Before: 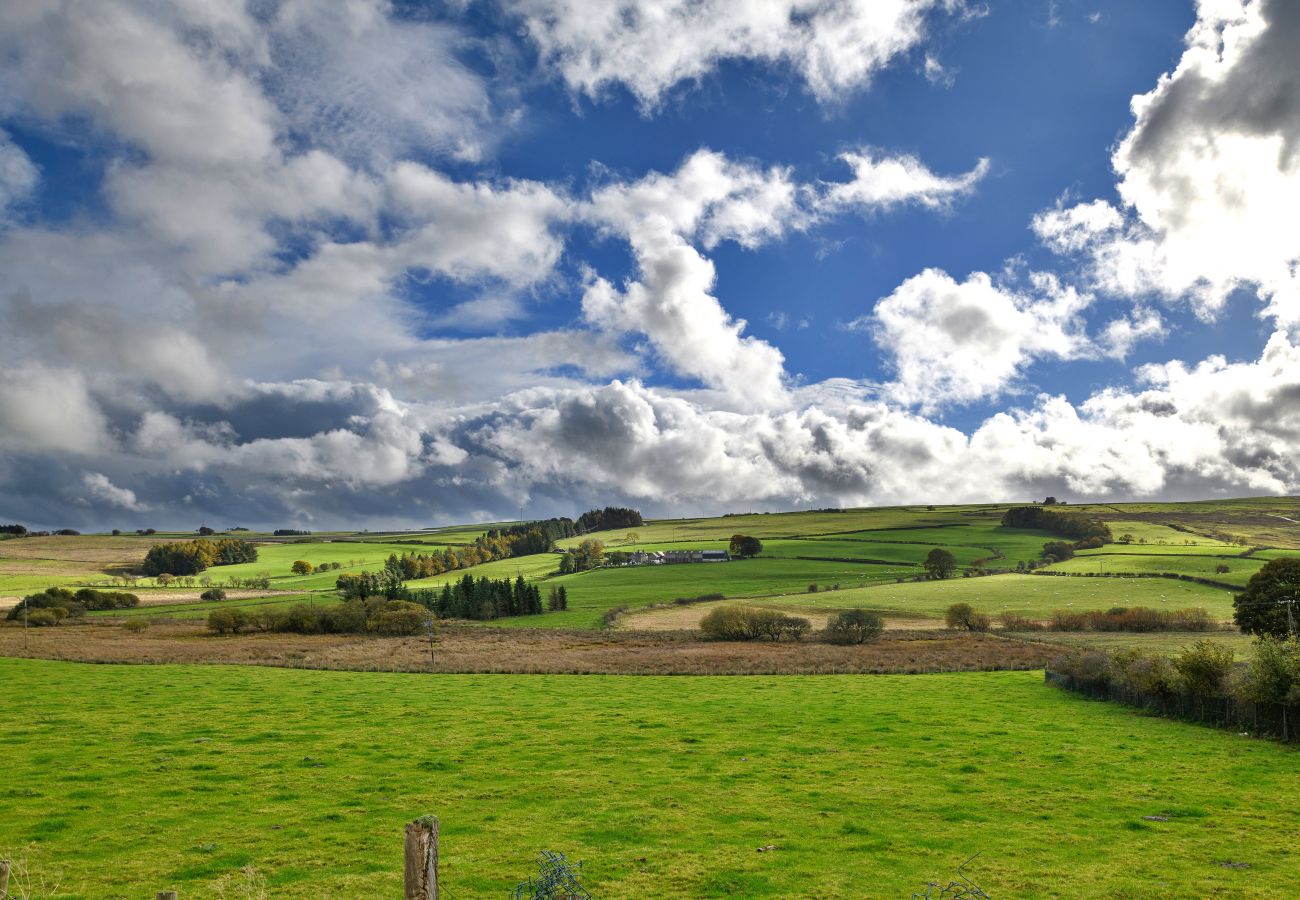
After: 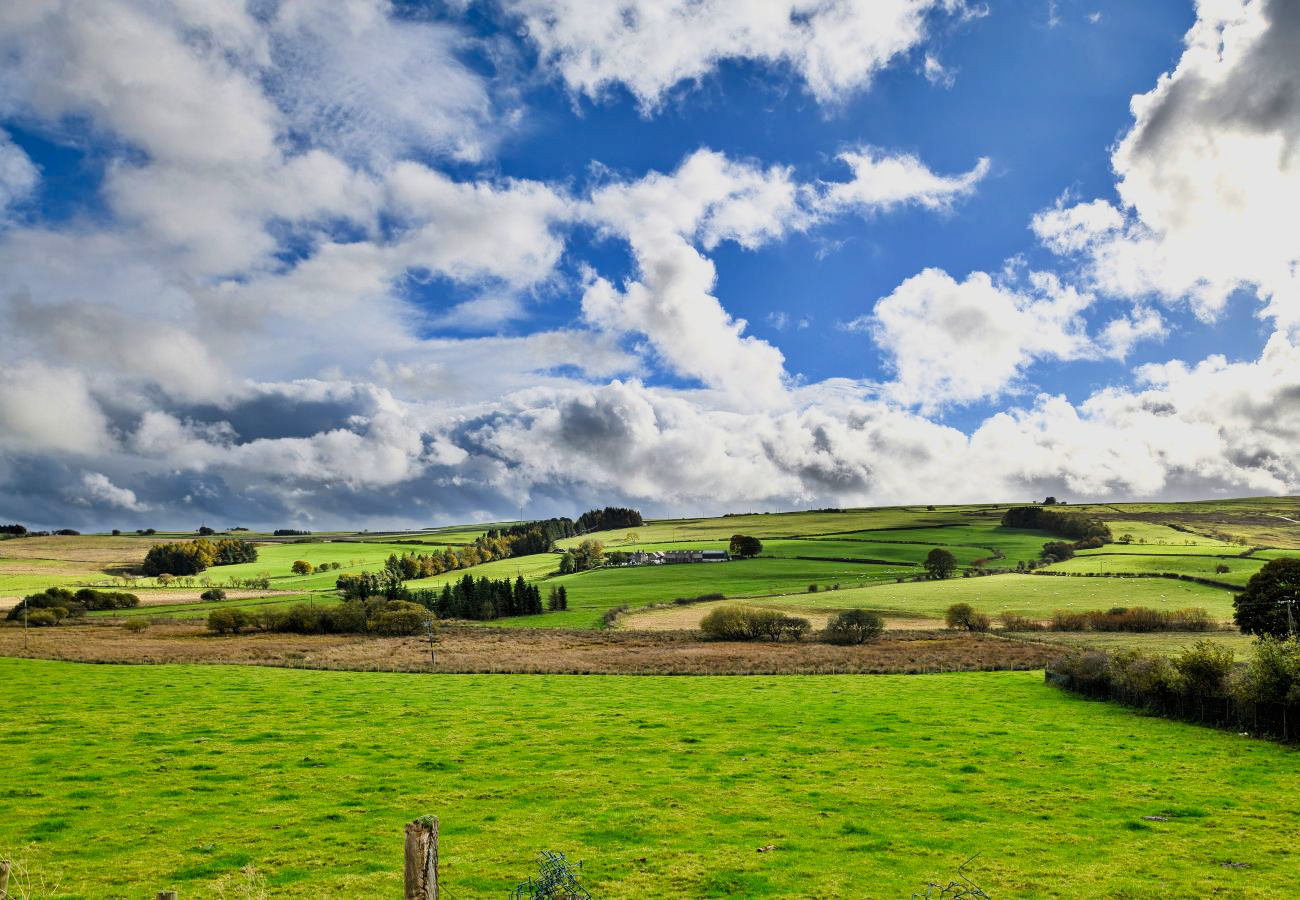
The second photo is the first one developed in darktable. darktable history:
filmic rgb: black relative exposure -7.21 EV, white relative exposure 5.39 EV, threshold 2.99 EV, hardness 3.02, color science v4 (2020), enable highlight reconstruction true
contrast brightness saturation: contrast 0.231, brightness 0.099, saturation 0.286
